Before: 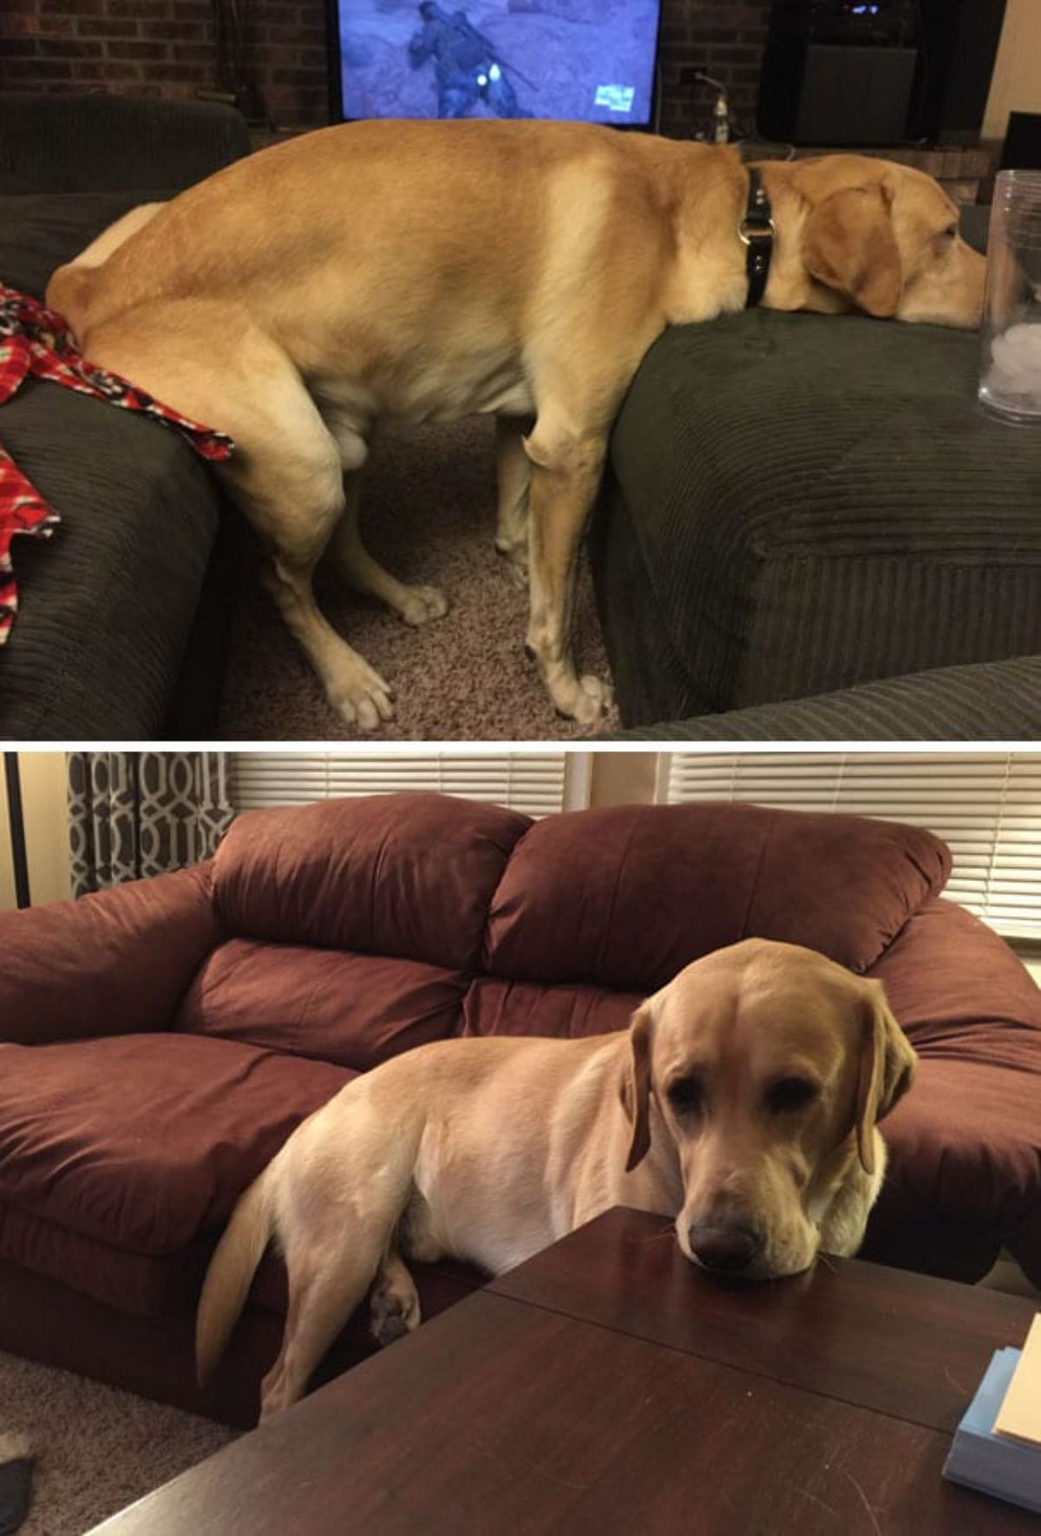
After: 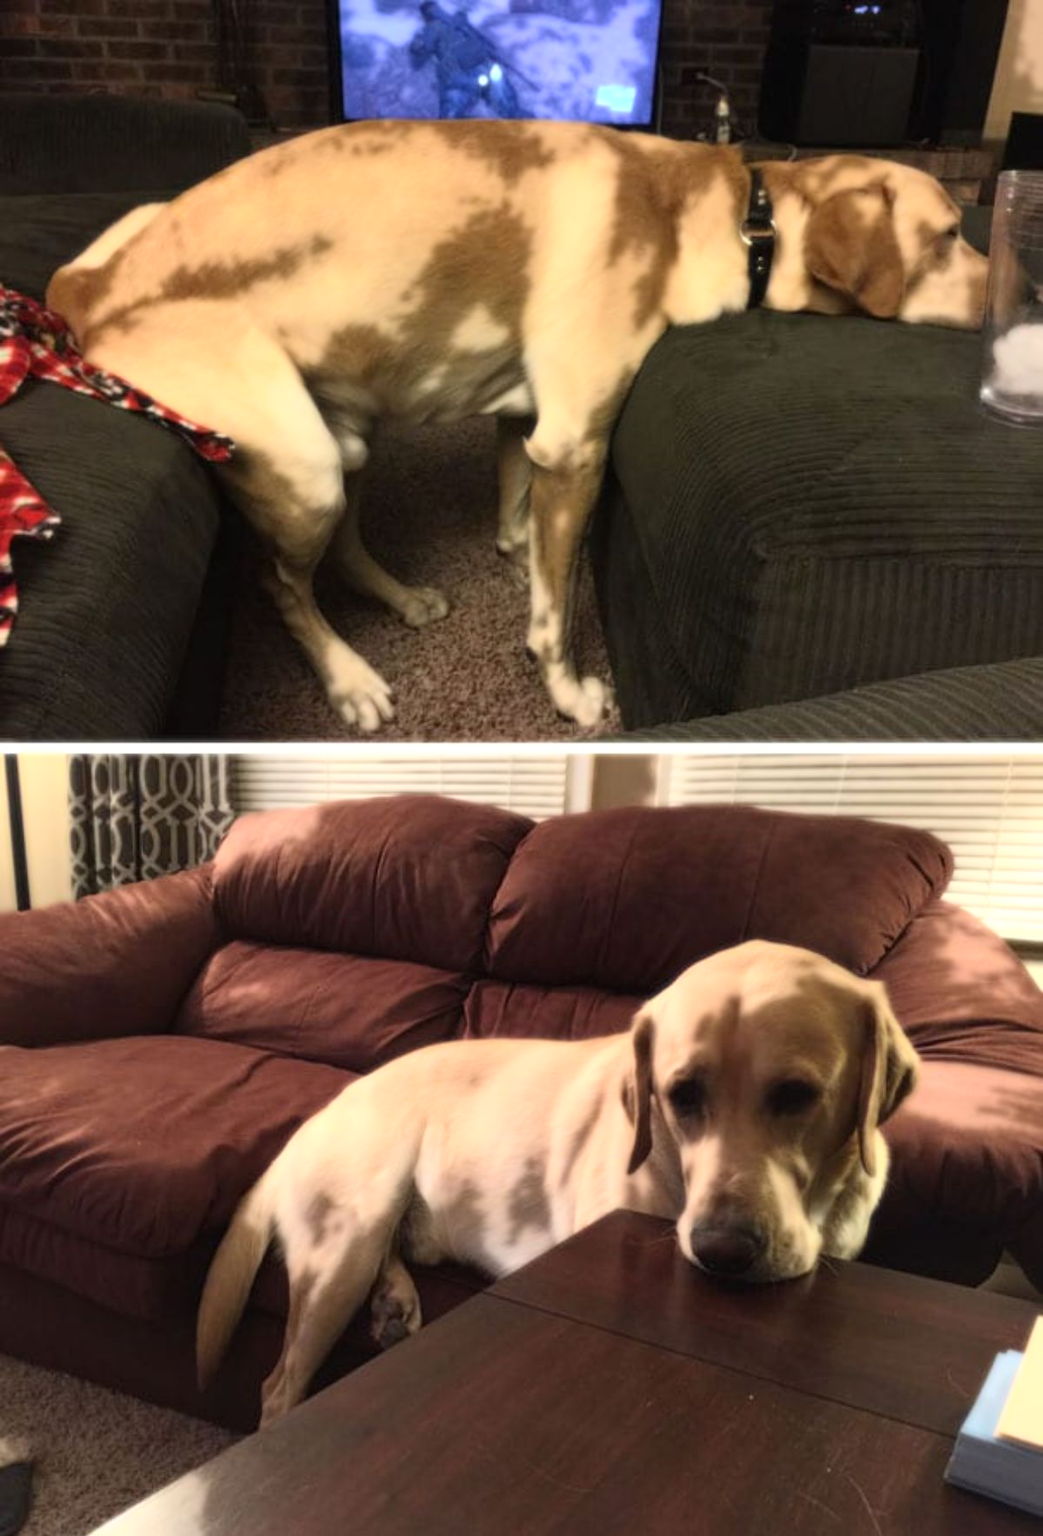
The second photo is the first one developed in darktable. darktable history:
bloom: size 0%, threshold 54.82%, strength 8.31%
crop: top 0.05%, bottom 0.098%
